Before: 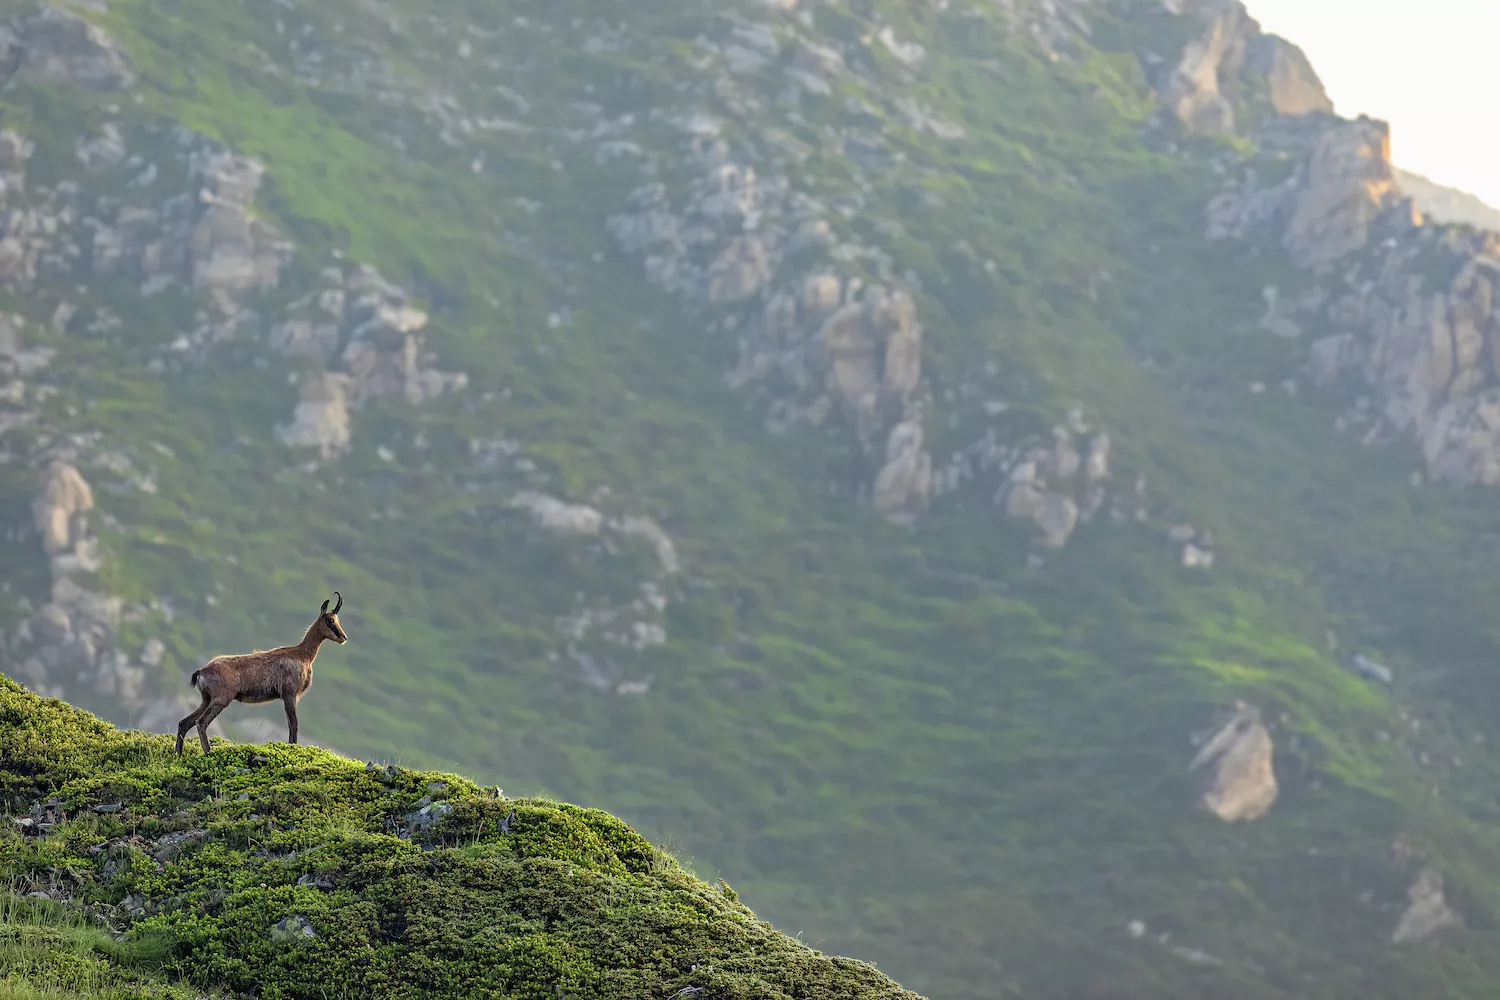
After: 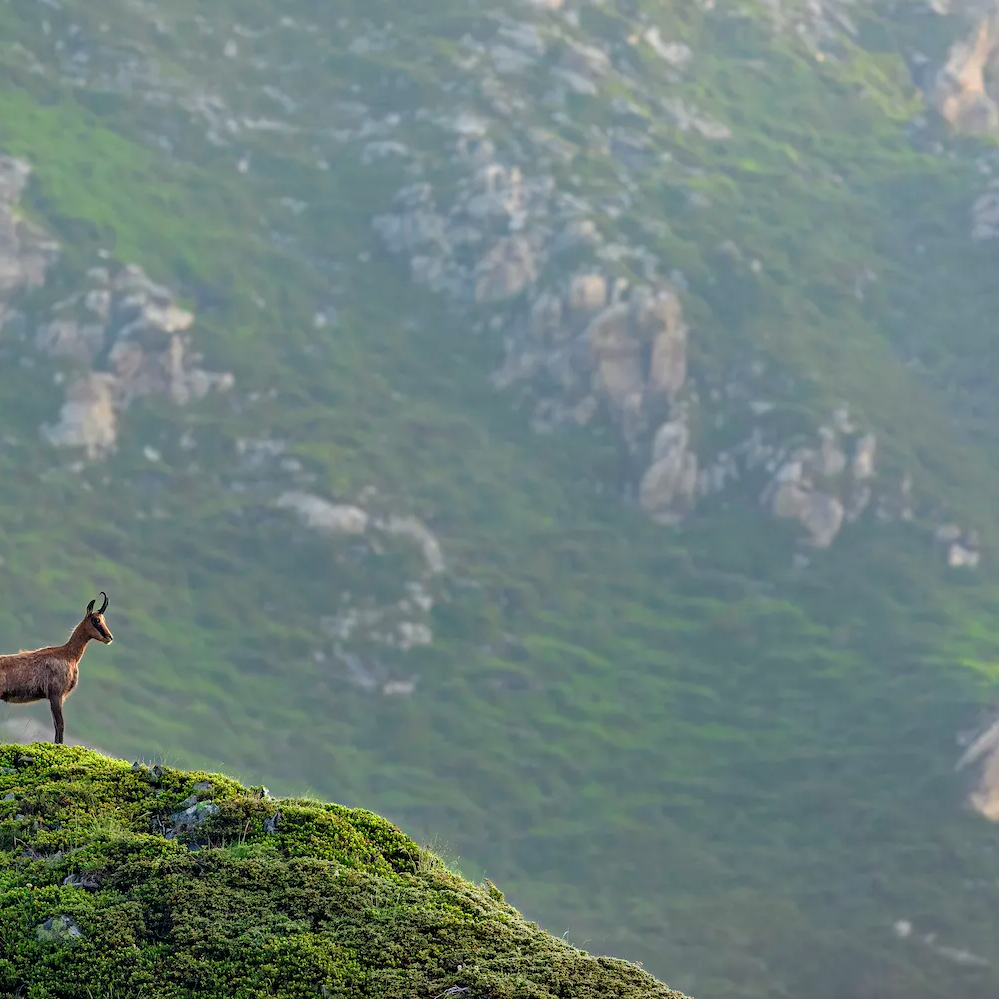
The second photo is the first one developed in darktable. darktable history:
crop and rotate: left 15.607%, right 17.767%
